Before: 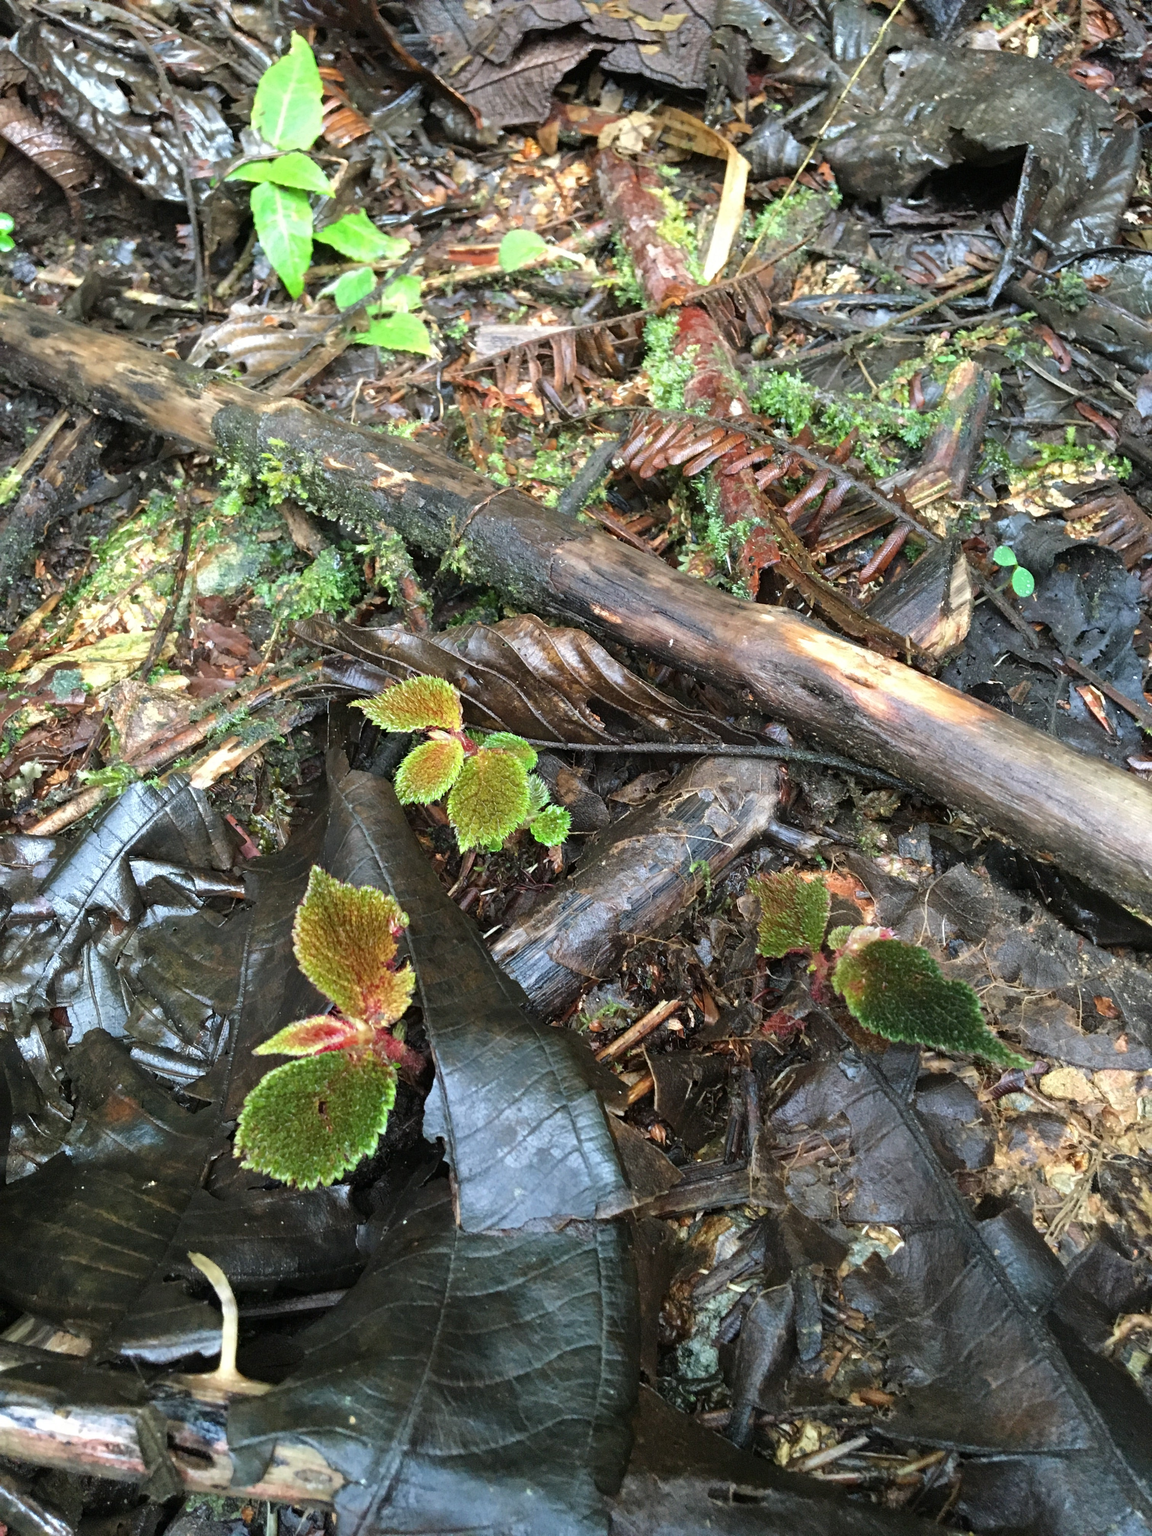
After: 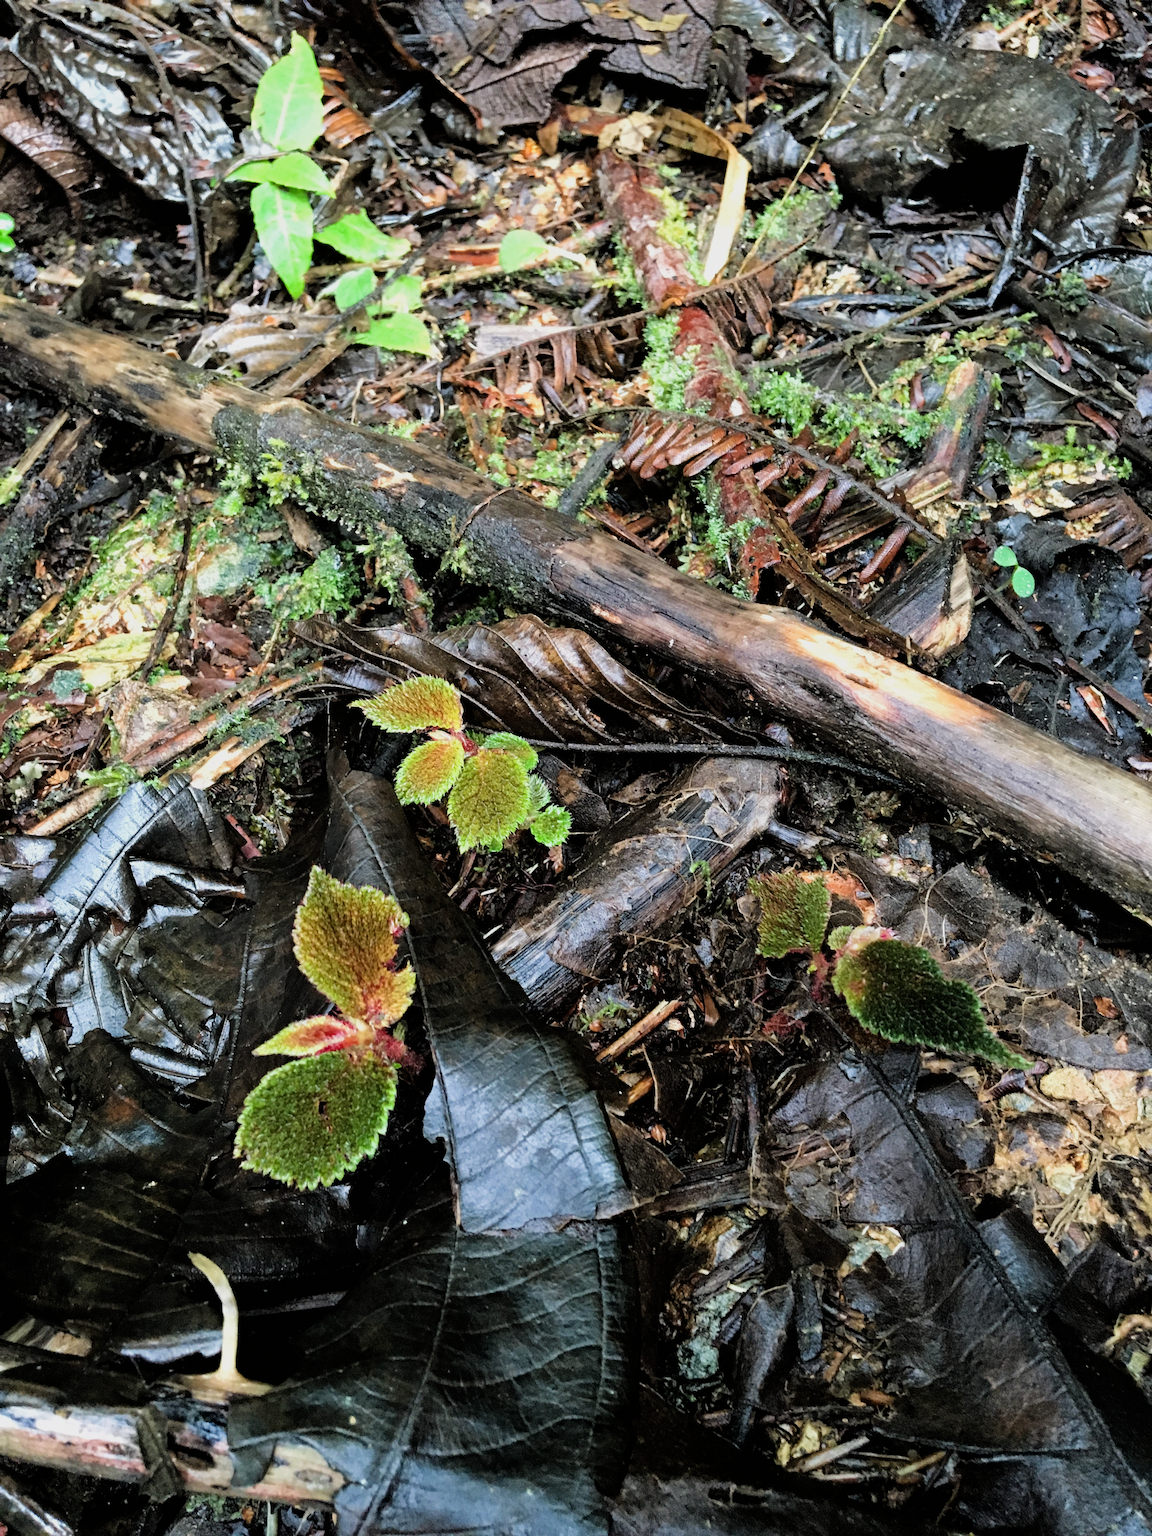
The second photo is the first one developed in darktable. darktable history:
filmic rgb: black relative exposure -5.08 EV, white relative exposure 3.52 EV, threshold 2.98 EV, hardness 3.17, contrast 1.296, highlights saturation mix -48.61%, enable highlight reconstruction true
haze removal: compatibility mode true, adaptive false
